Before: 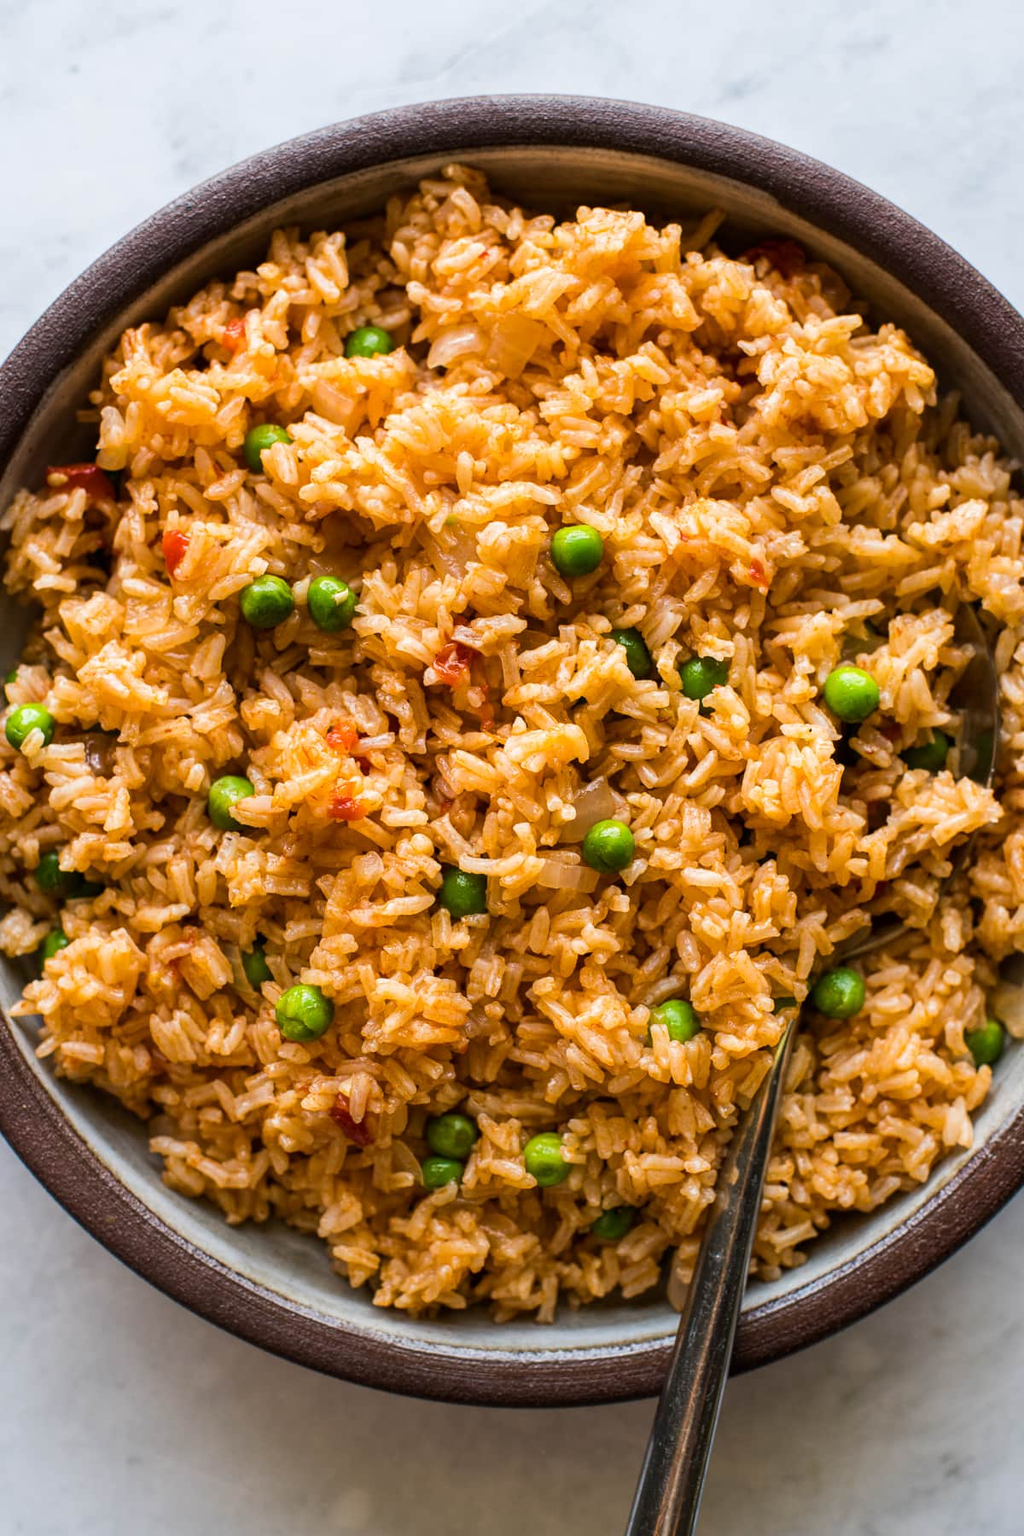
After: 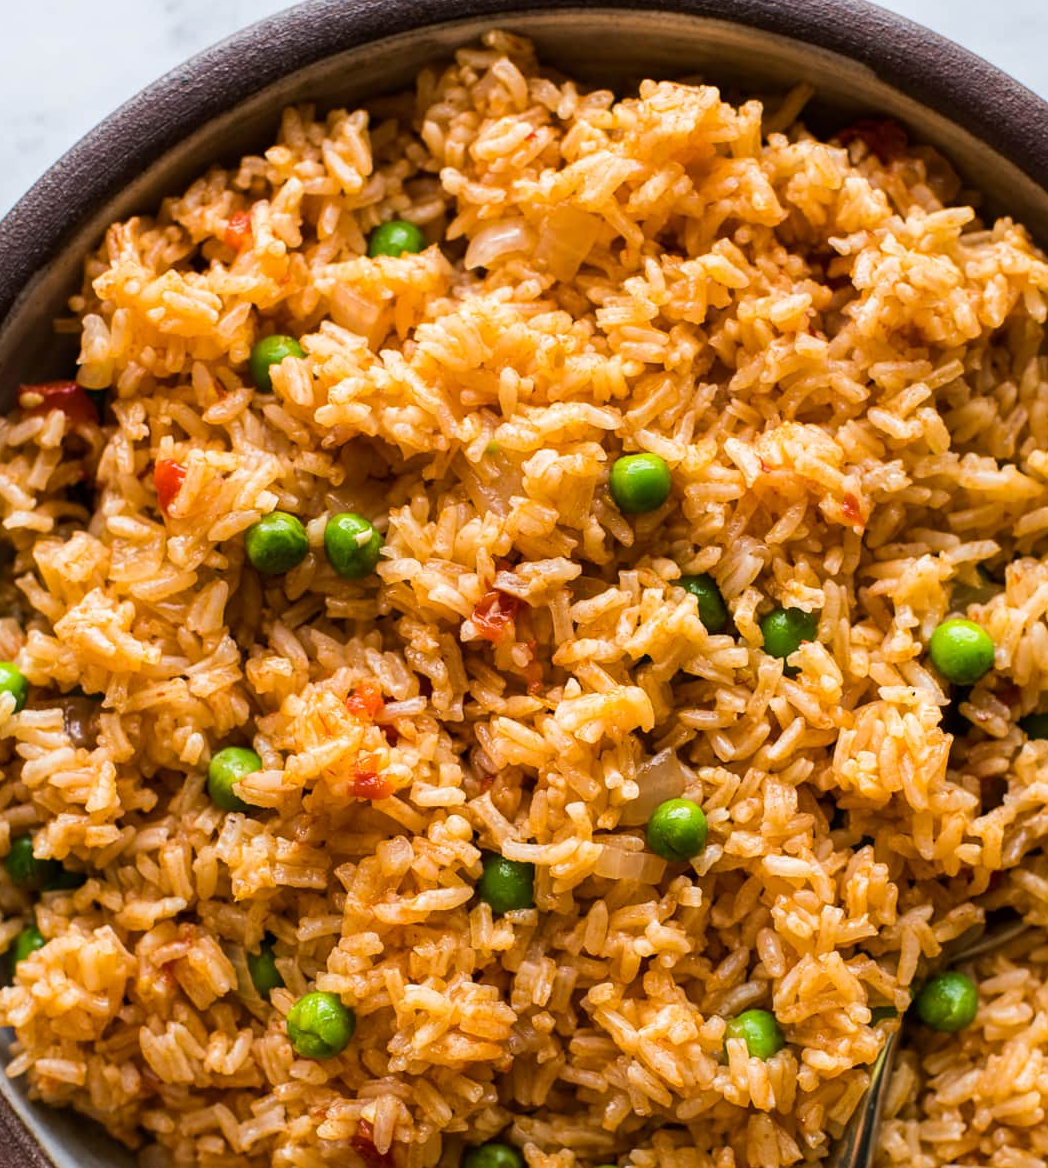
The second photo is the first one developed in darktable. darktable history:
crop: left 3.048%, top 9.008%, right 9.613%, bottom 26.066%
